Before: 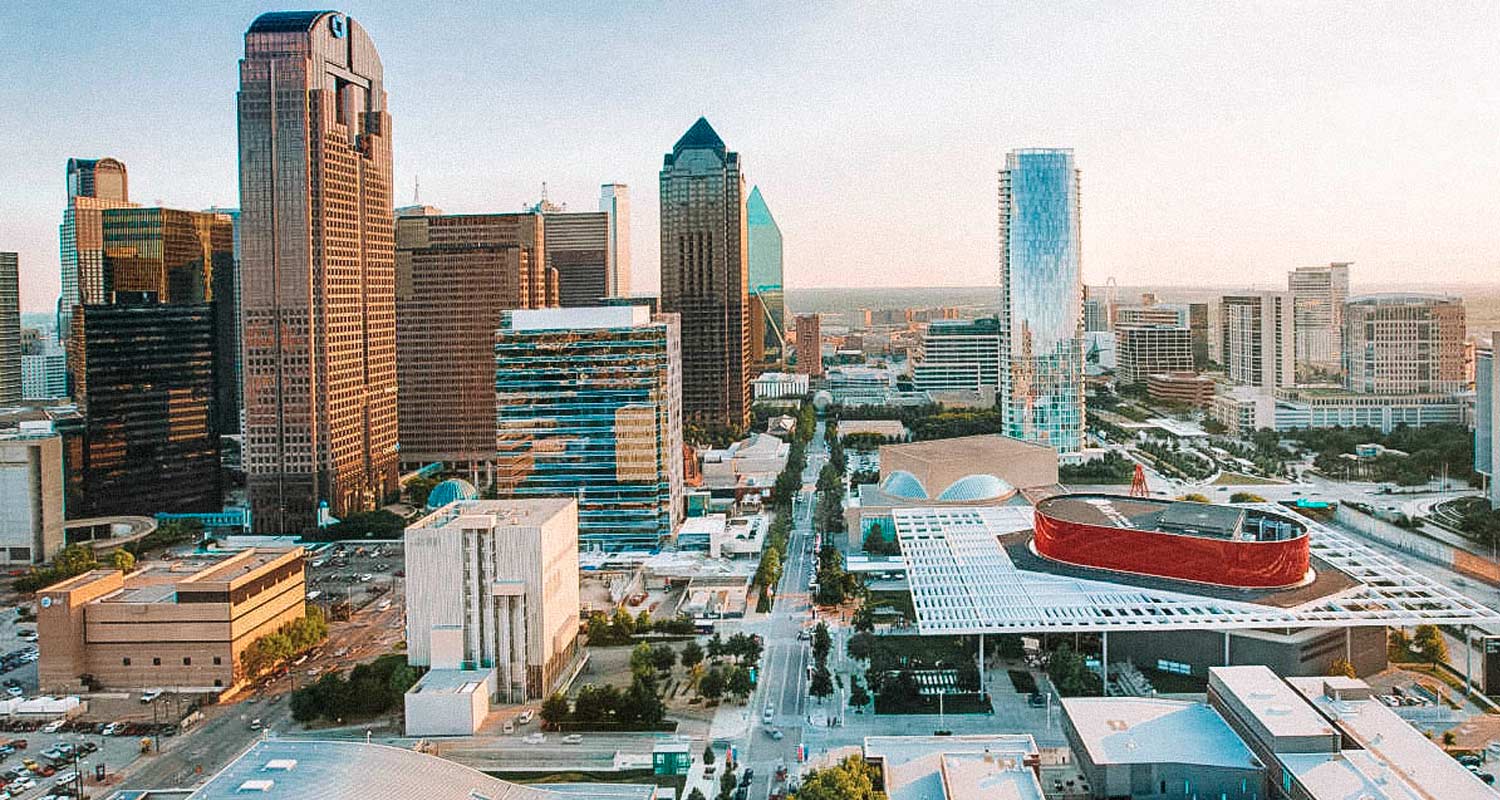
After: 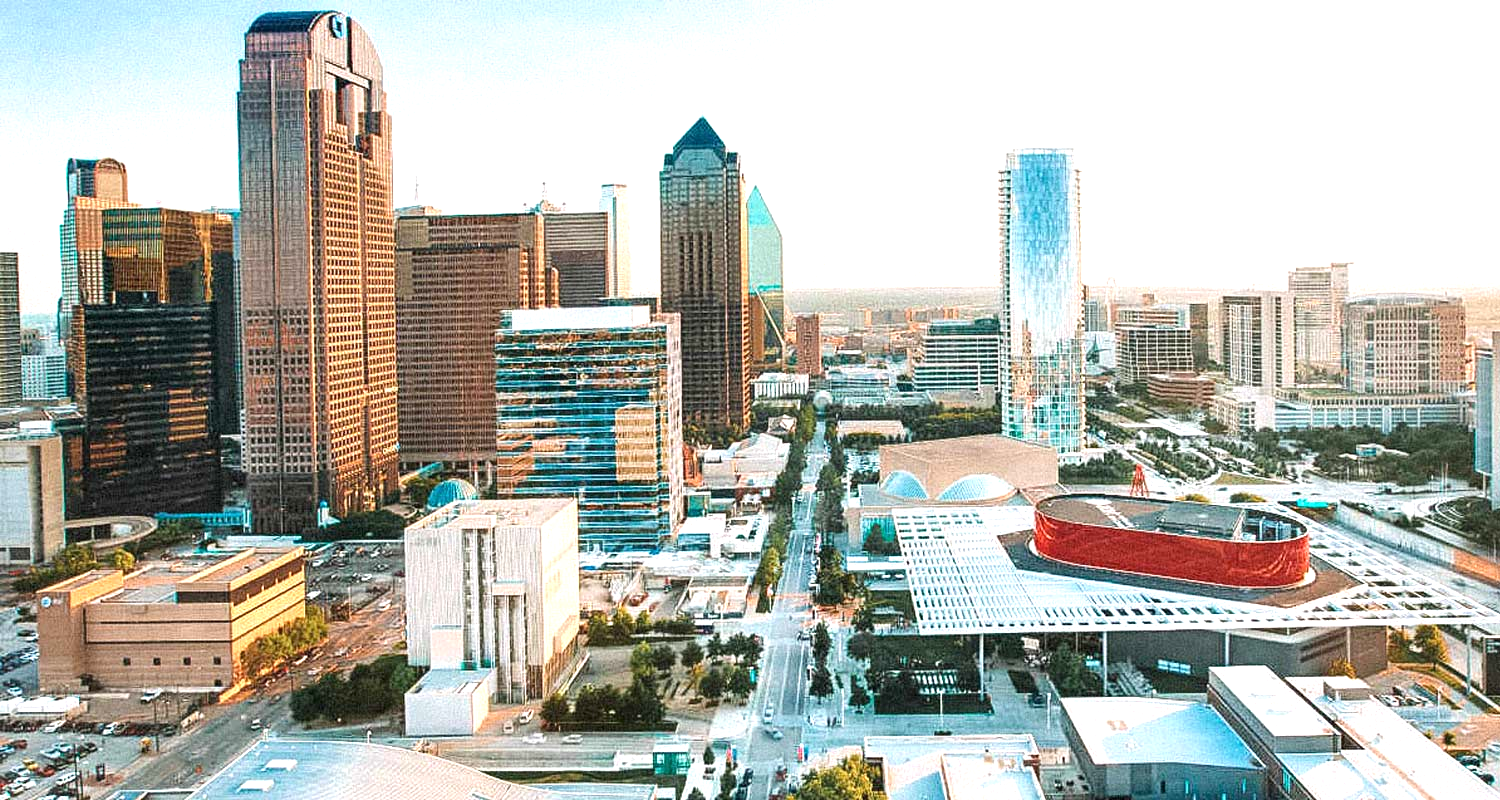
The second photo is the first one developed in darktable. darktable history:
exposure: exposure 0.695 EV, compensate exposure bias true, compensate highlight preservation false
